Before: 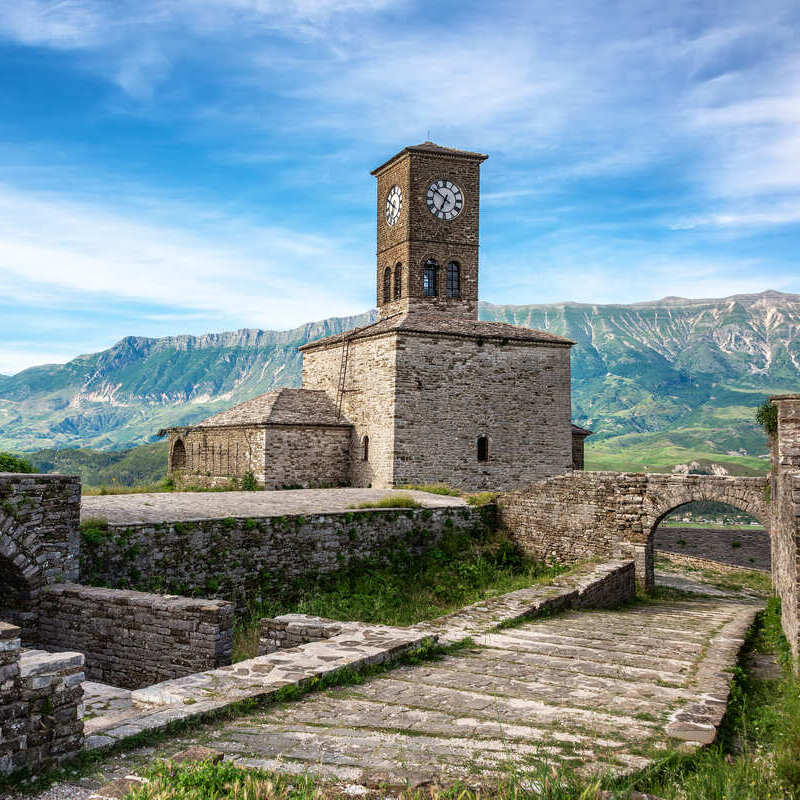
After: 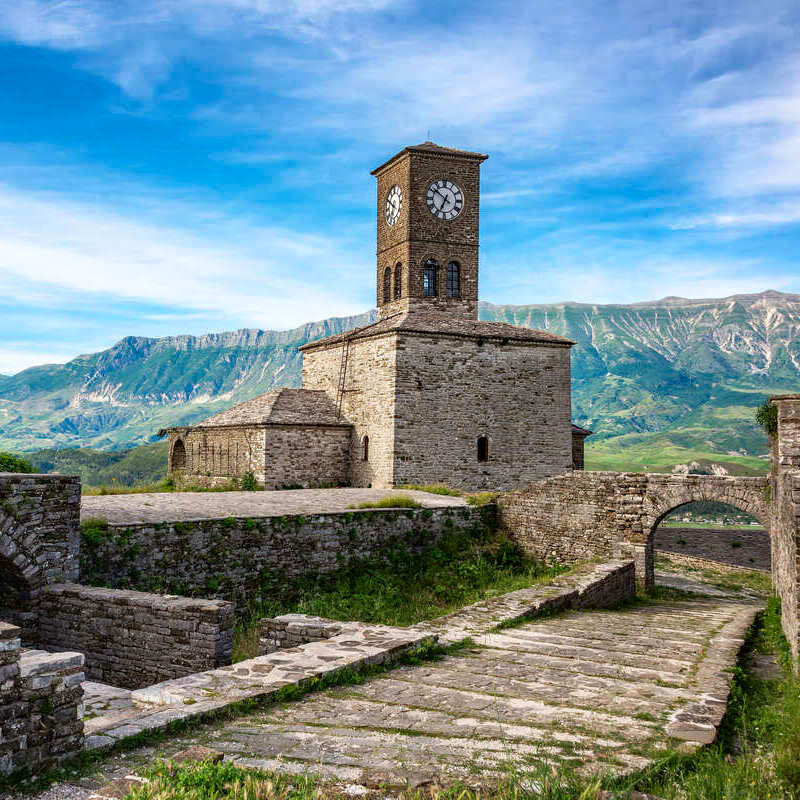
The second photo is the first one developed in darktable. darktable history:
contrast brightness saturation: contrast 0.035, saturation 0.07
haze removal: adaptive false
